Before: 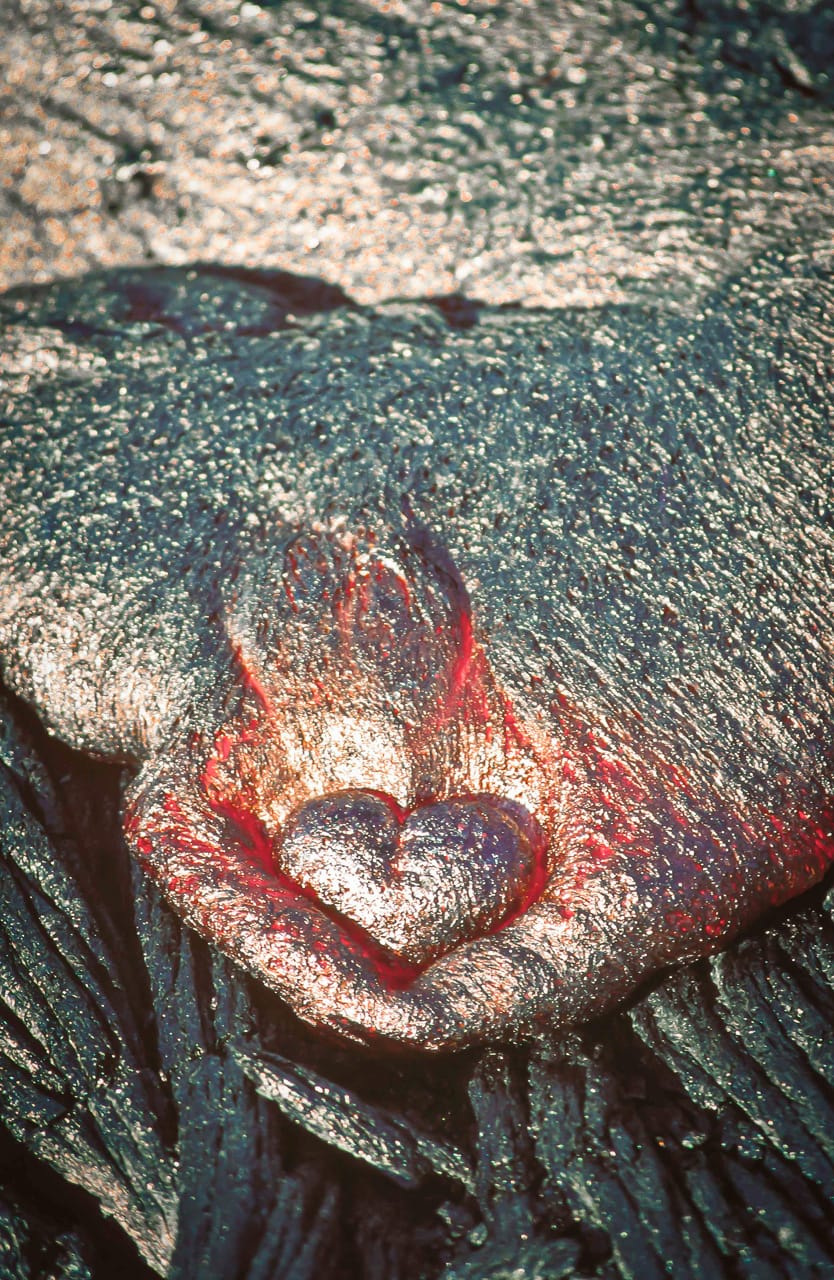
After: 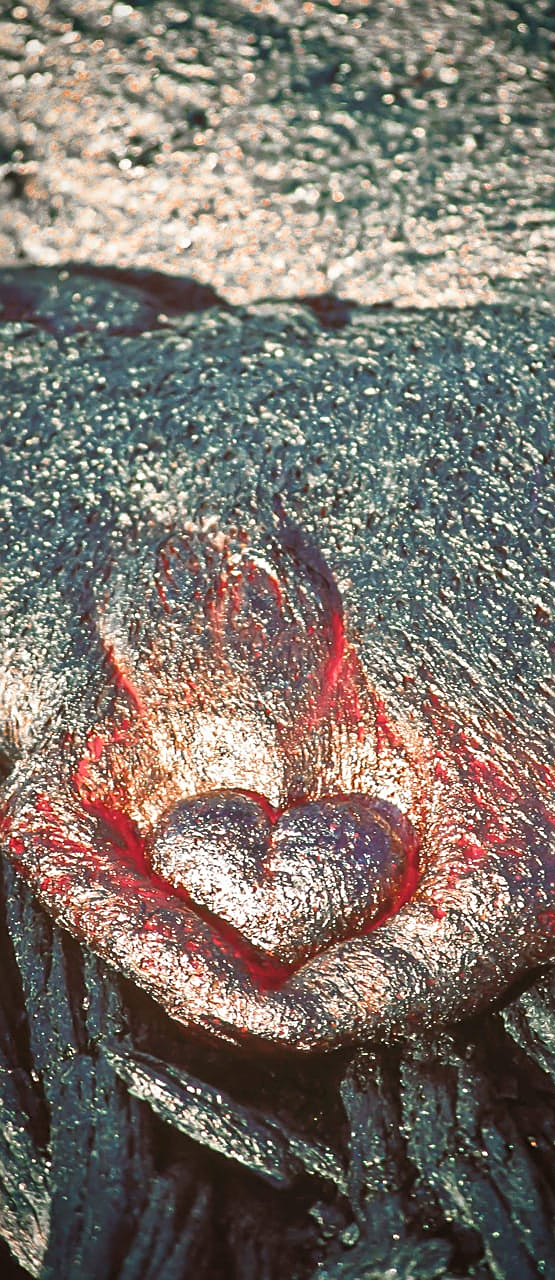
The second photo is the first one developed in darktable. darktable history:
sharpen: on, module defaults
crop: left 15.419%, right 17.914%
